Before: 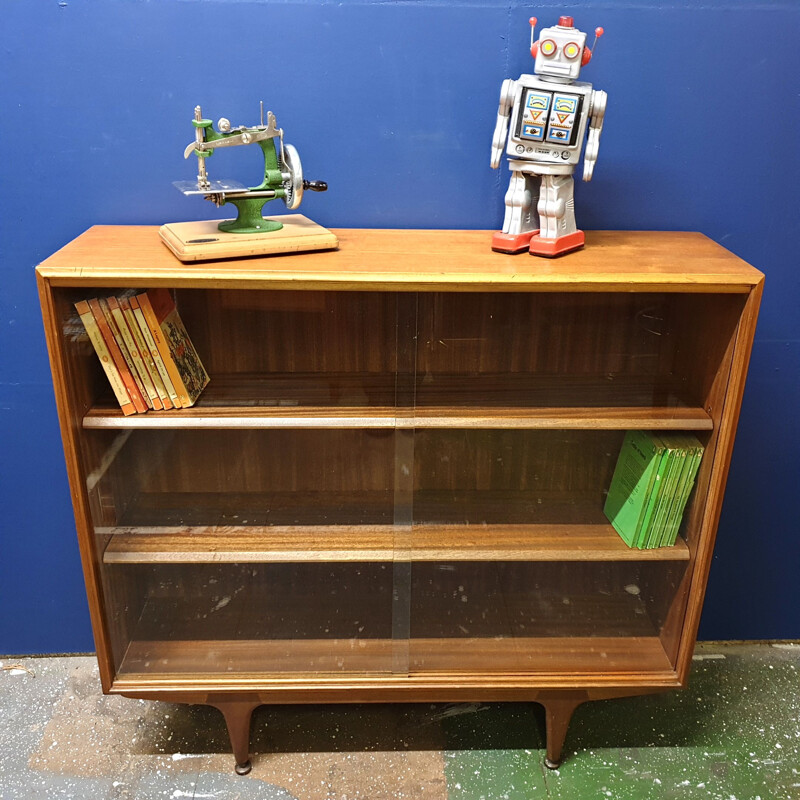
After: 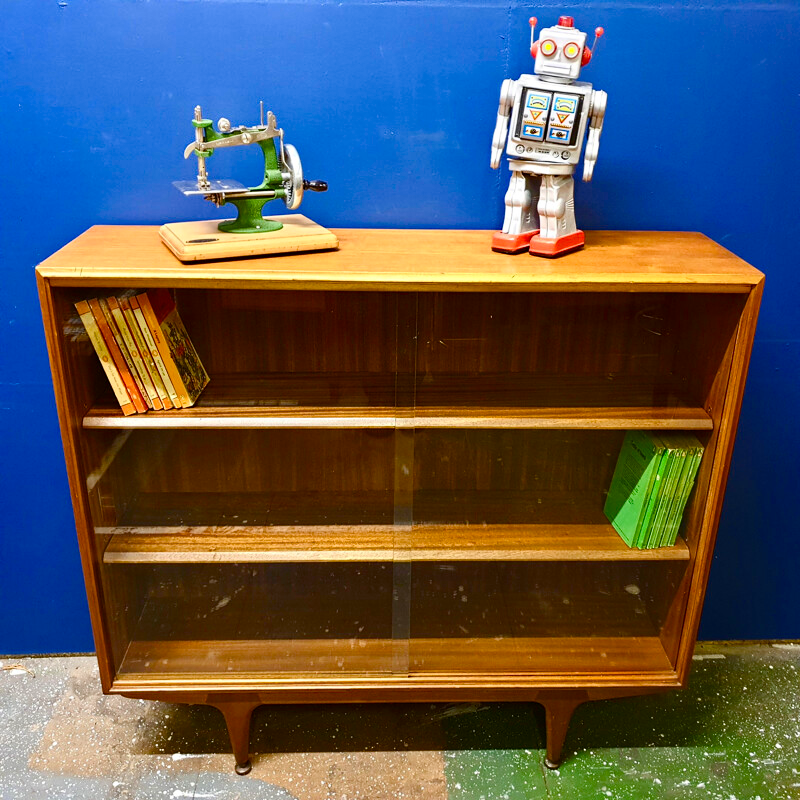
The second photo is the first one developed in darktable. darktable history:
color balance rgb: perceptual saturation grading › global saturation 45.15%, perceptual saturation grading › highlights -50.209%, perceptual saturation grading › shadows 30.175%, global vibrance 20%
contrast brightness saturation: contrast 0.148, brightness -0.009, saturation 0.098
